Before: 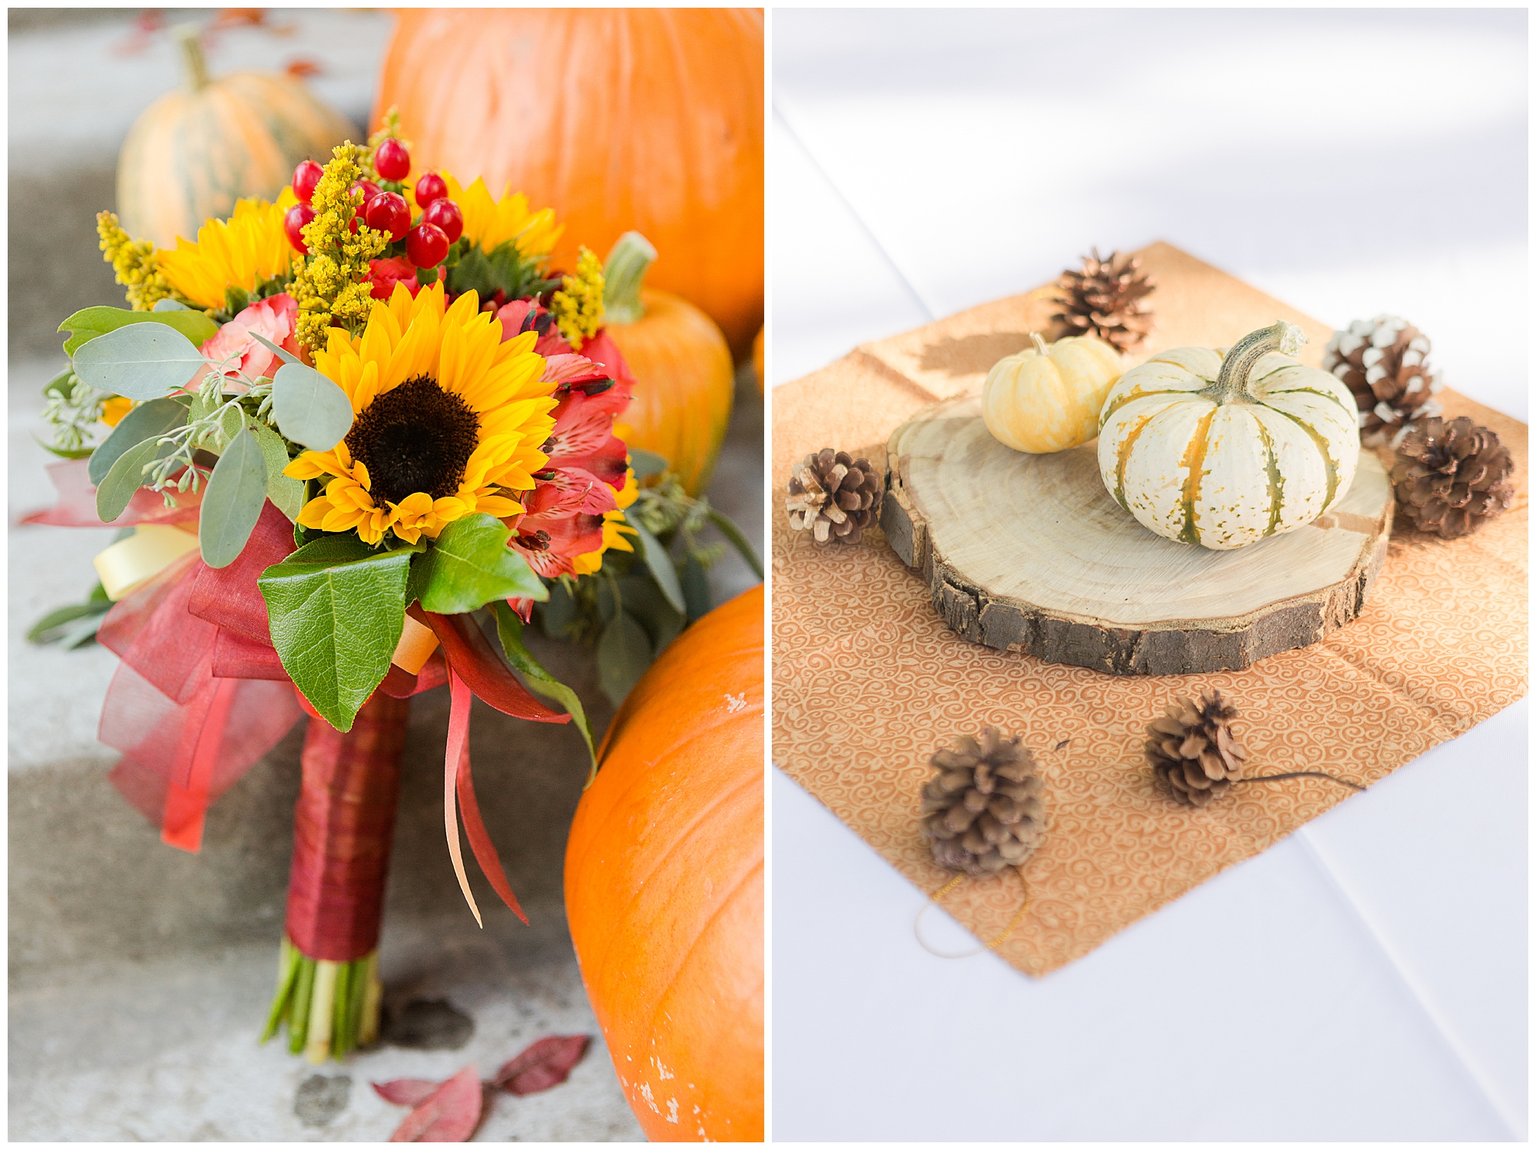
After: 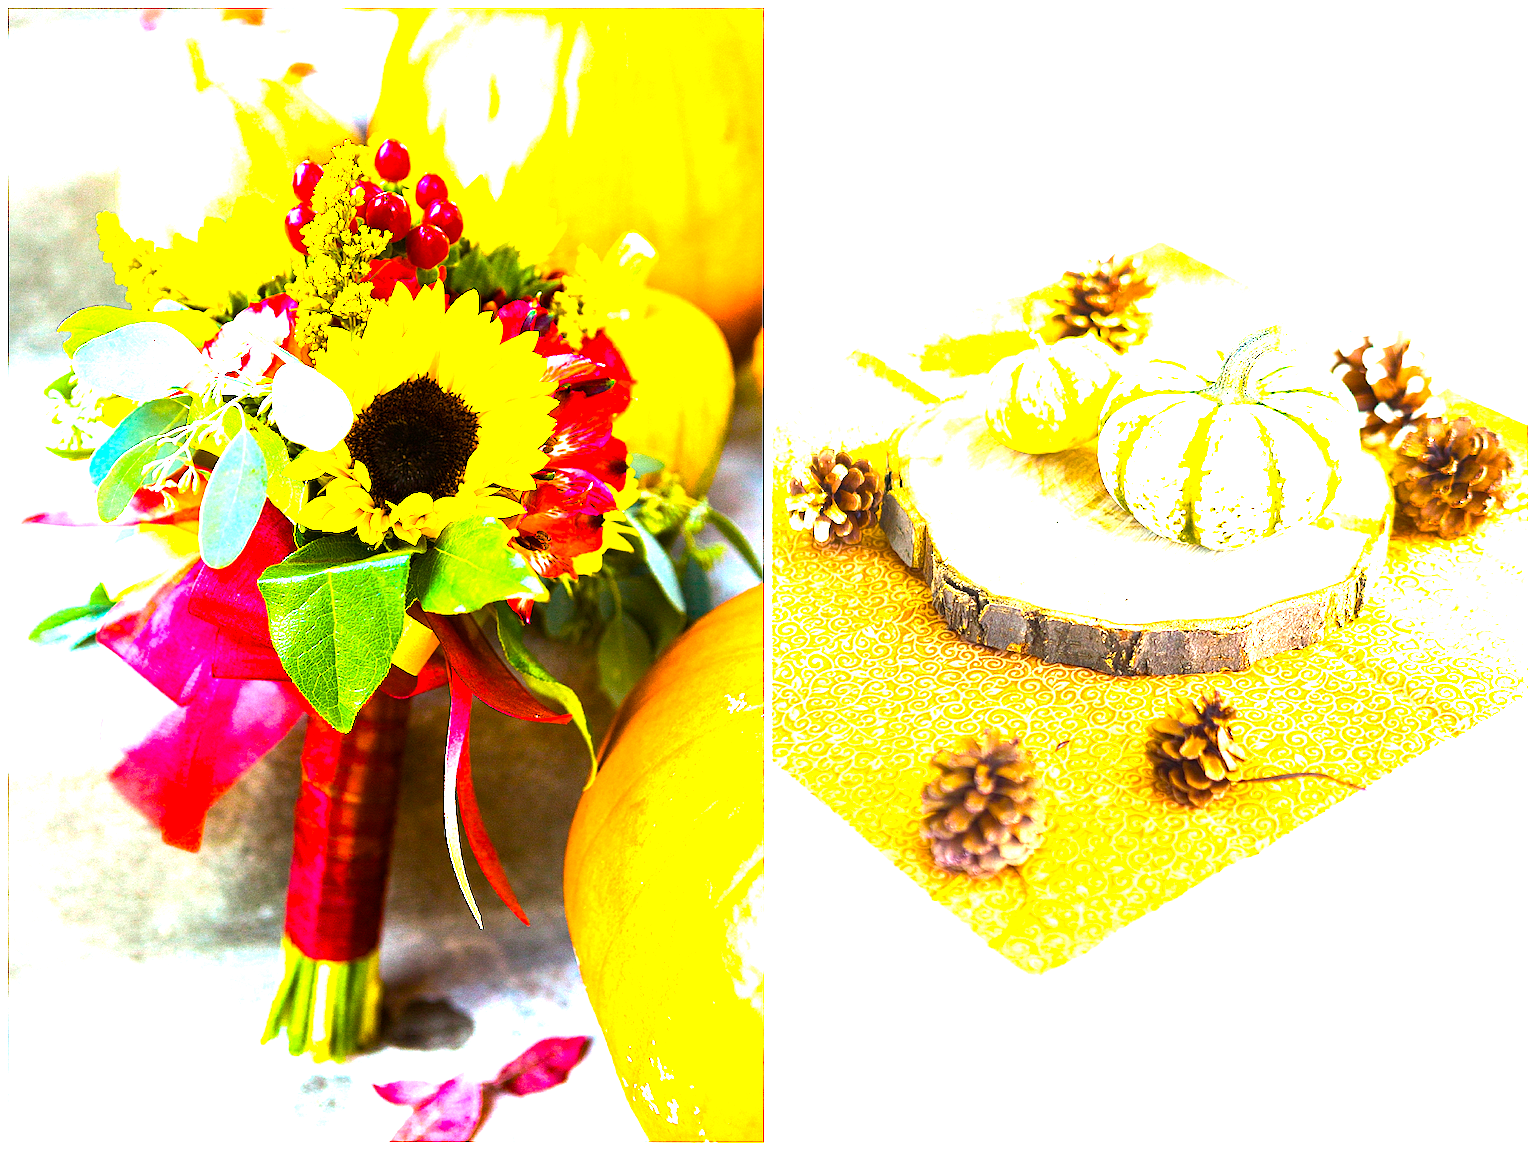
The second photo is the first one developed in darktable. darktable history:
color calibration: x 0.37, y 0.382, temperature 4313.32 K
color balance rgb: linear chroma grading › global chroma 20%, perceptual saturation grading › global saturation 65%, perceptual saturation grading › highlights 60%, perceptual saturation grading › mid-tones 50%, perceptual saturation grading › shadows 50%, perceptual brilliance grading › global brilliance 30%, perceptual brilliance grading › highlights 50%, perceptual brilliance grading › mid-tones 50%, perceptual brilliance grading › shadows -22%, global vibrance 20%
